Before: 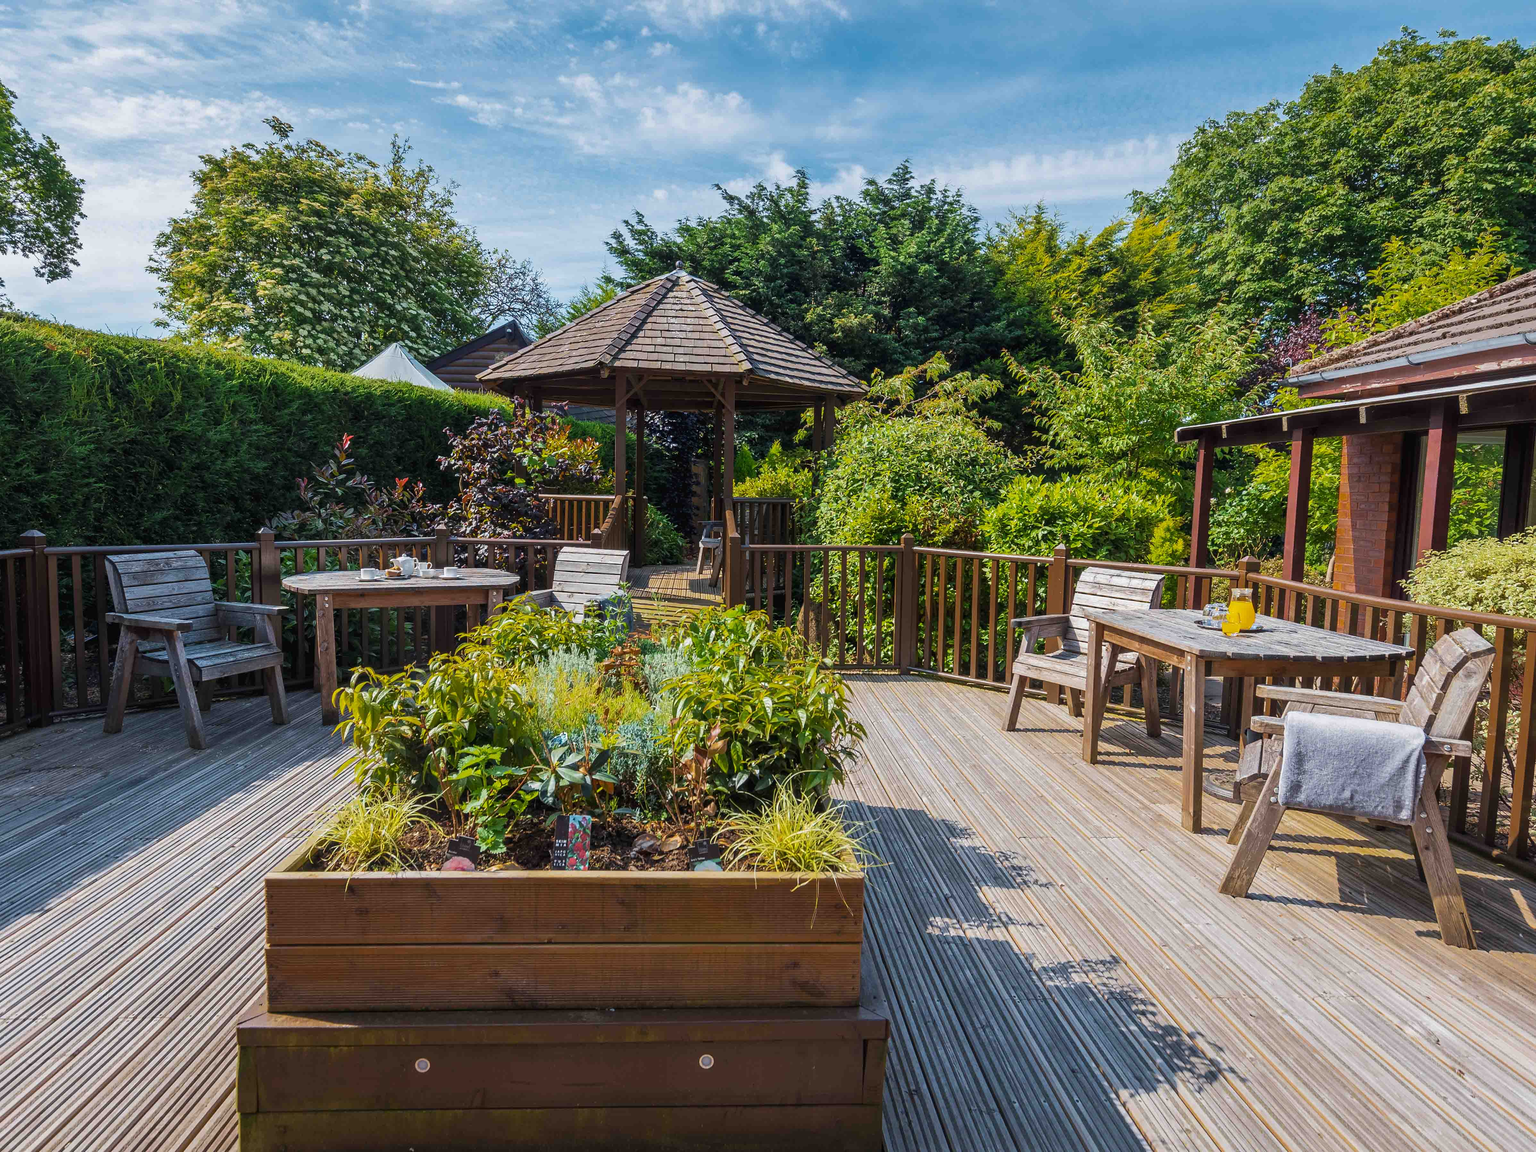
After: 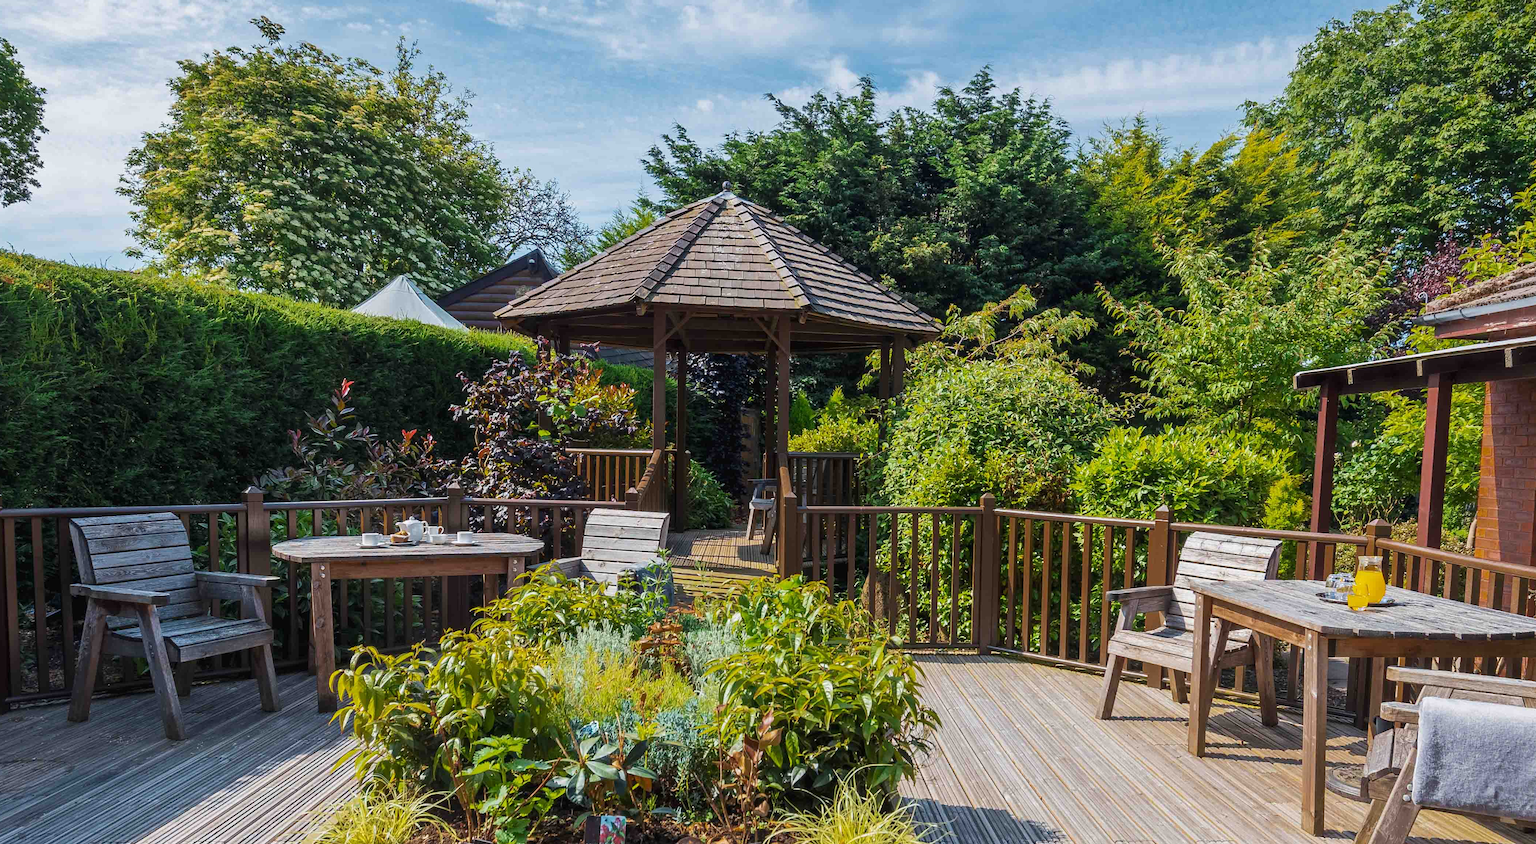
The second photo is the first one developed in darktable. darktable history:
crop: left 2.916%, top 8.913%, right 9.679%, bottom 26.971%
